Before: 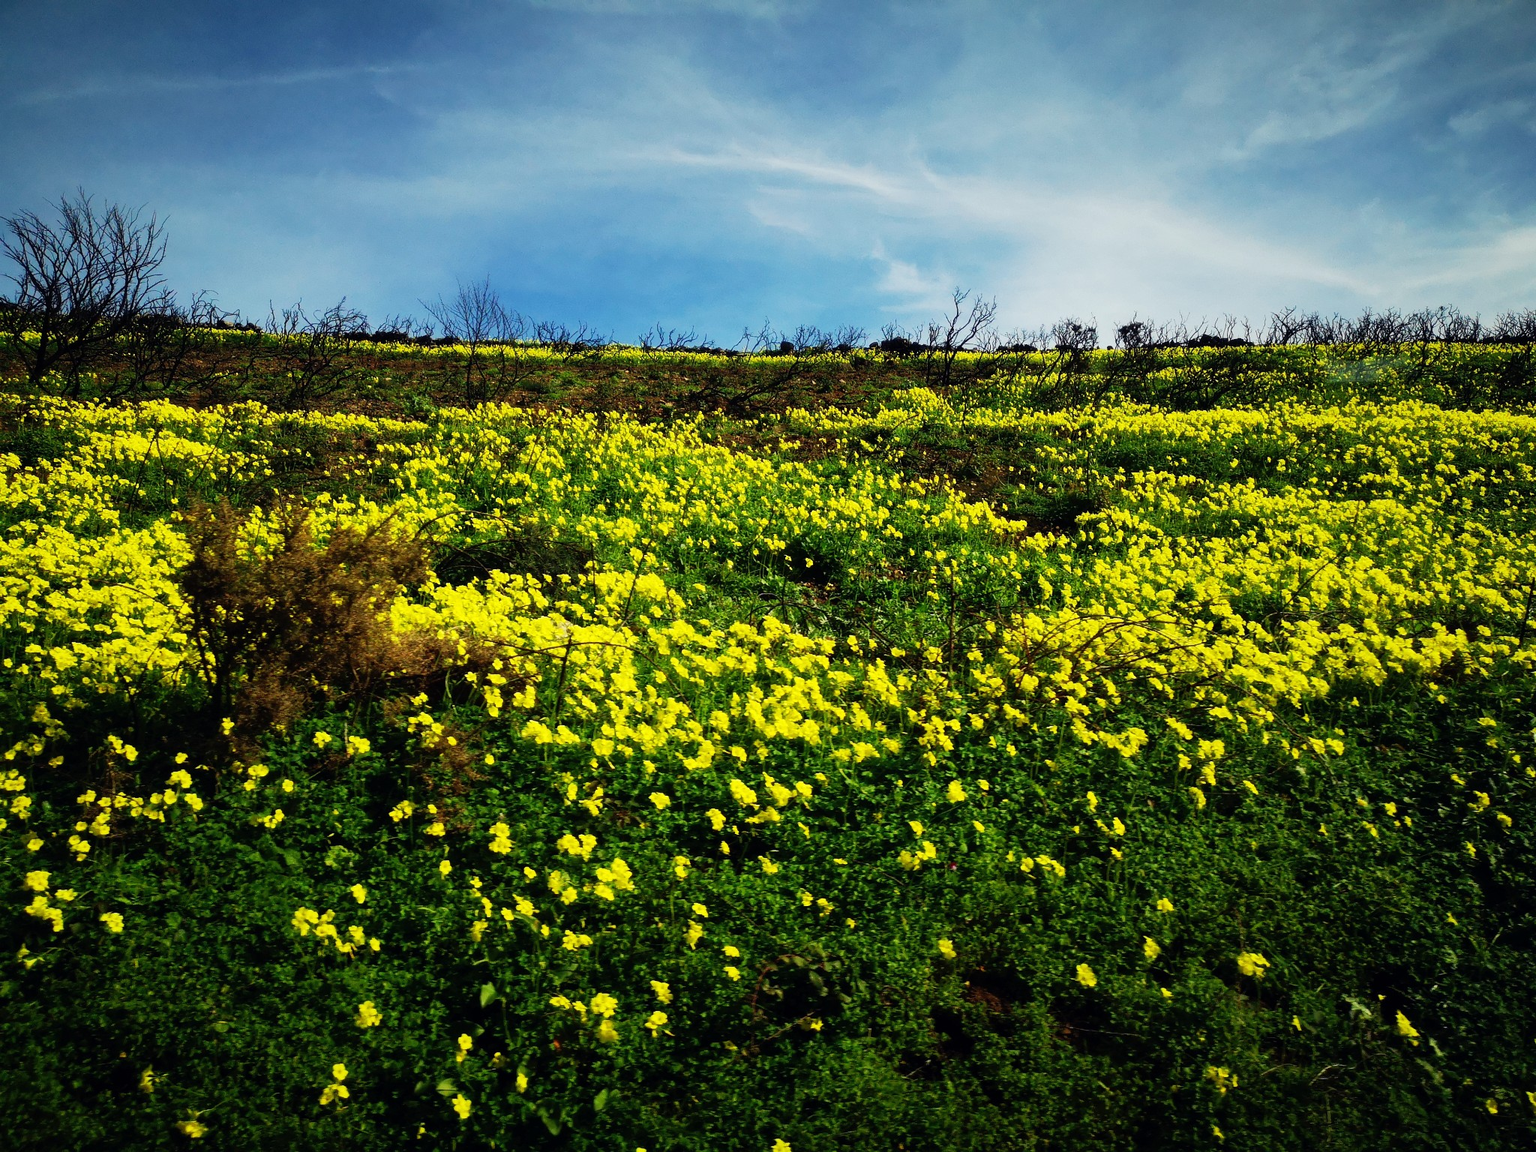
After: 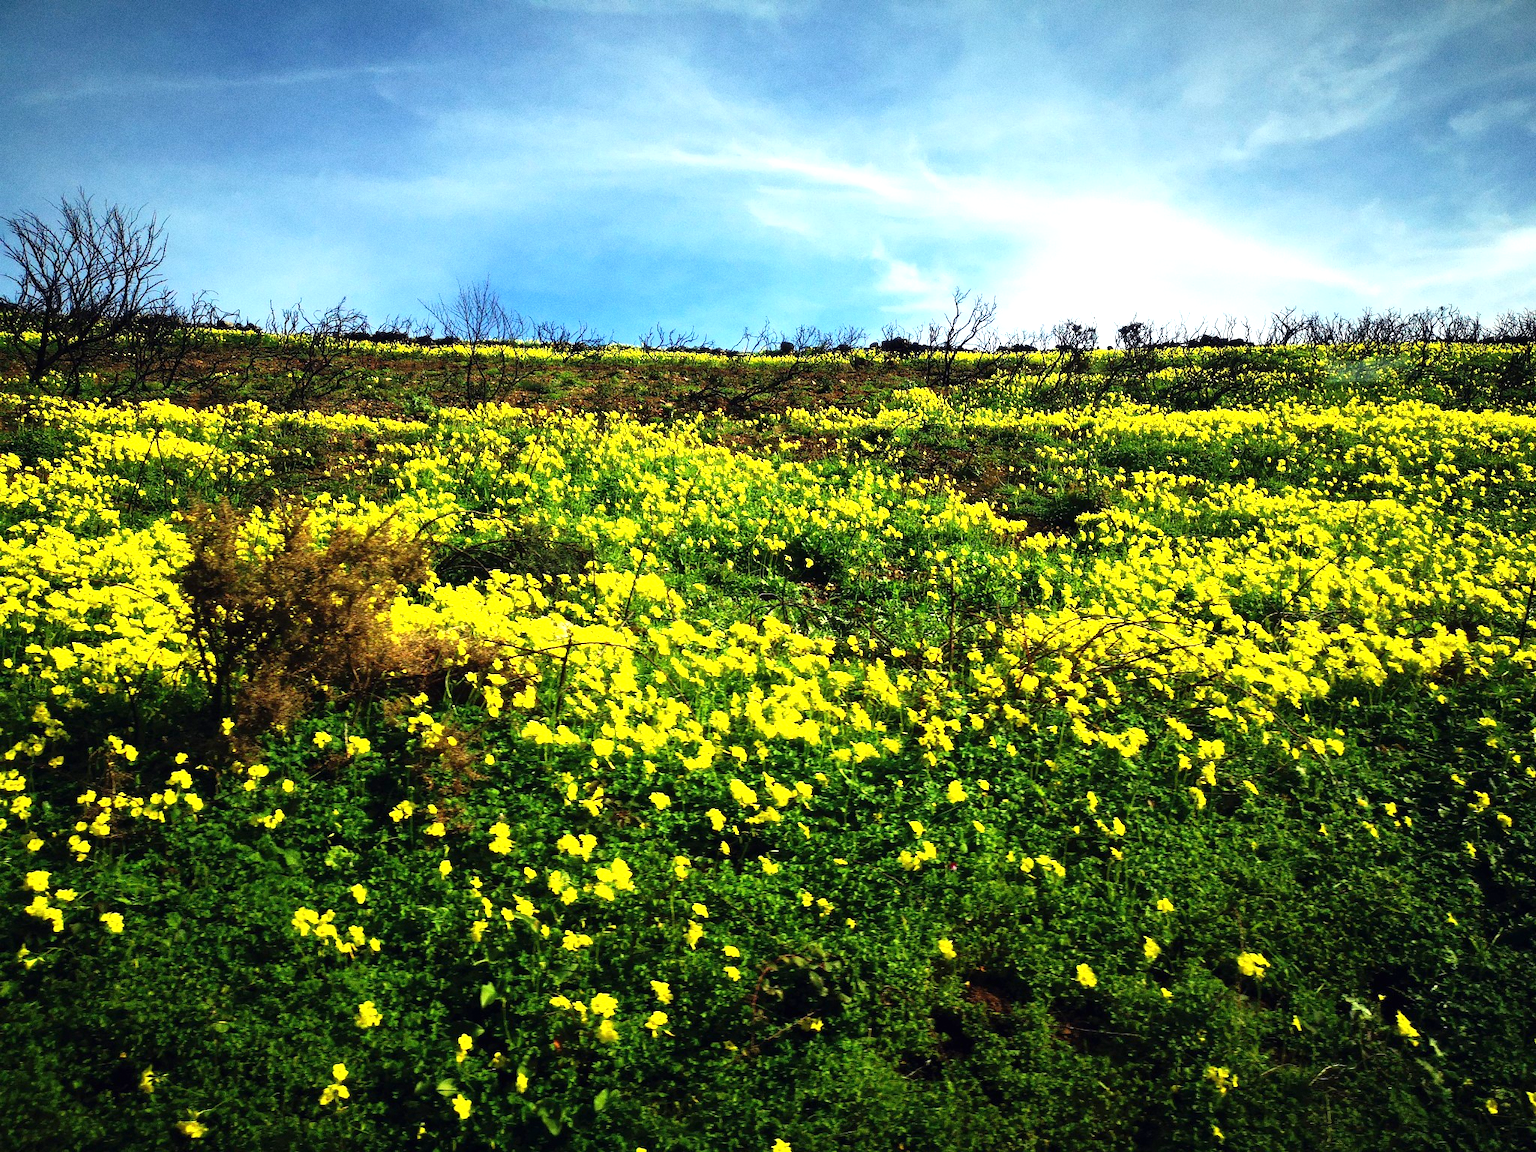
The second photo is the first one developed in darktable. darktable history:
grain: coarseness 0.09 ISO
exposure: black level correction 0, exposure 0.9 EV, compensate highlight preservation false
